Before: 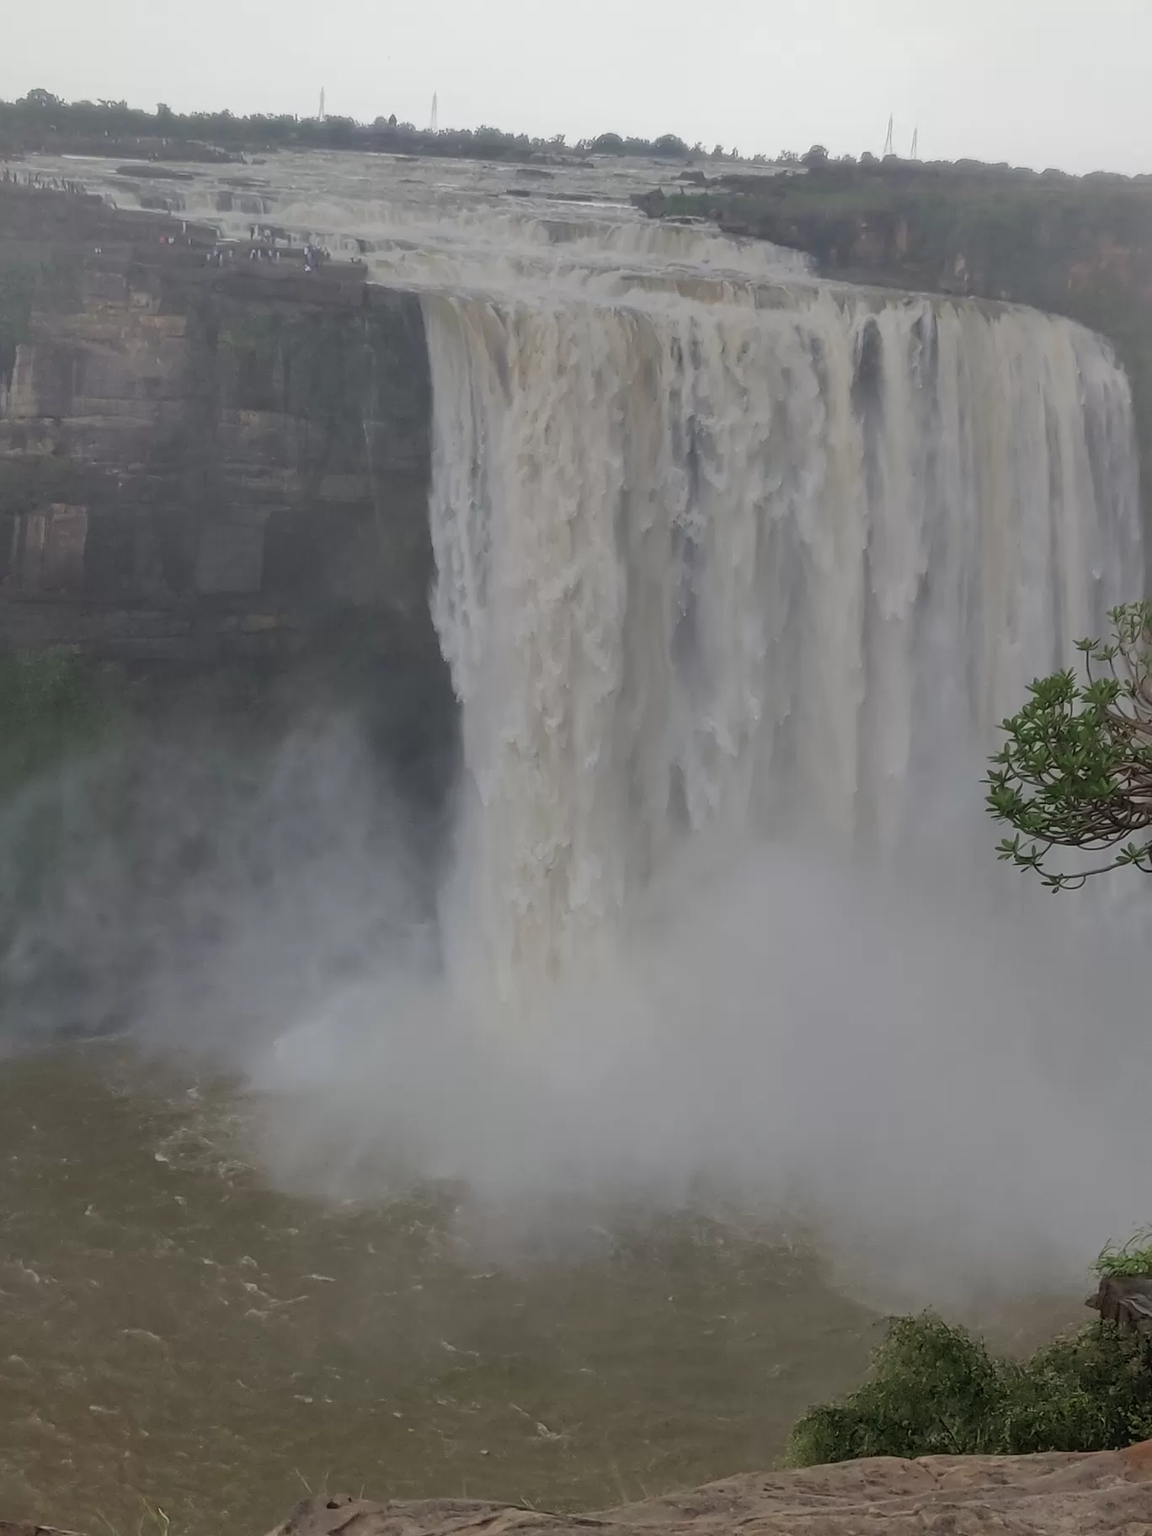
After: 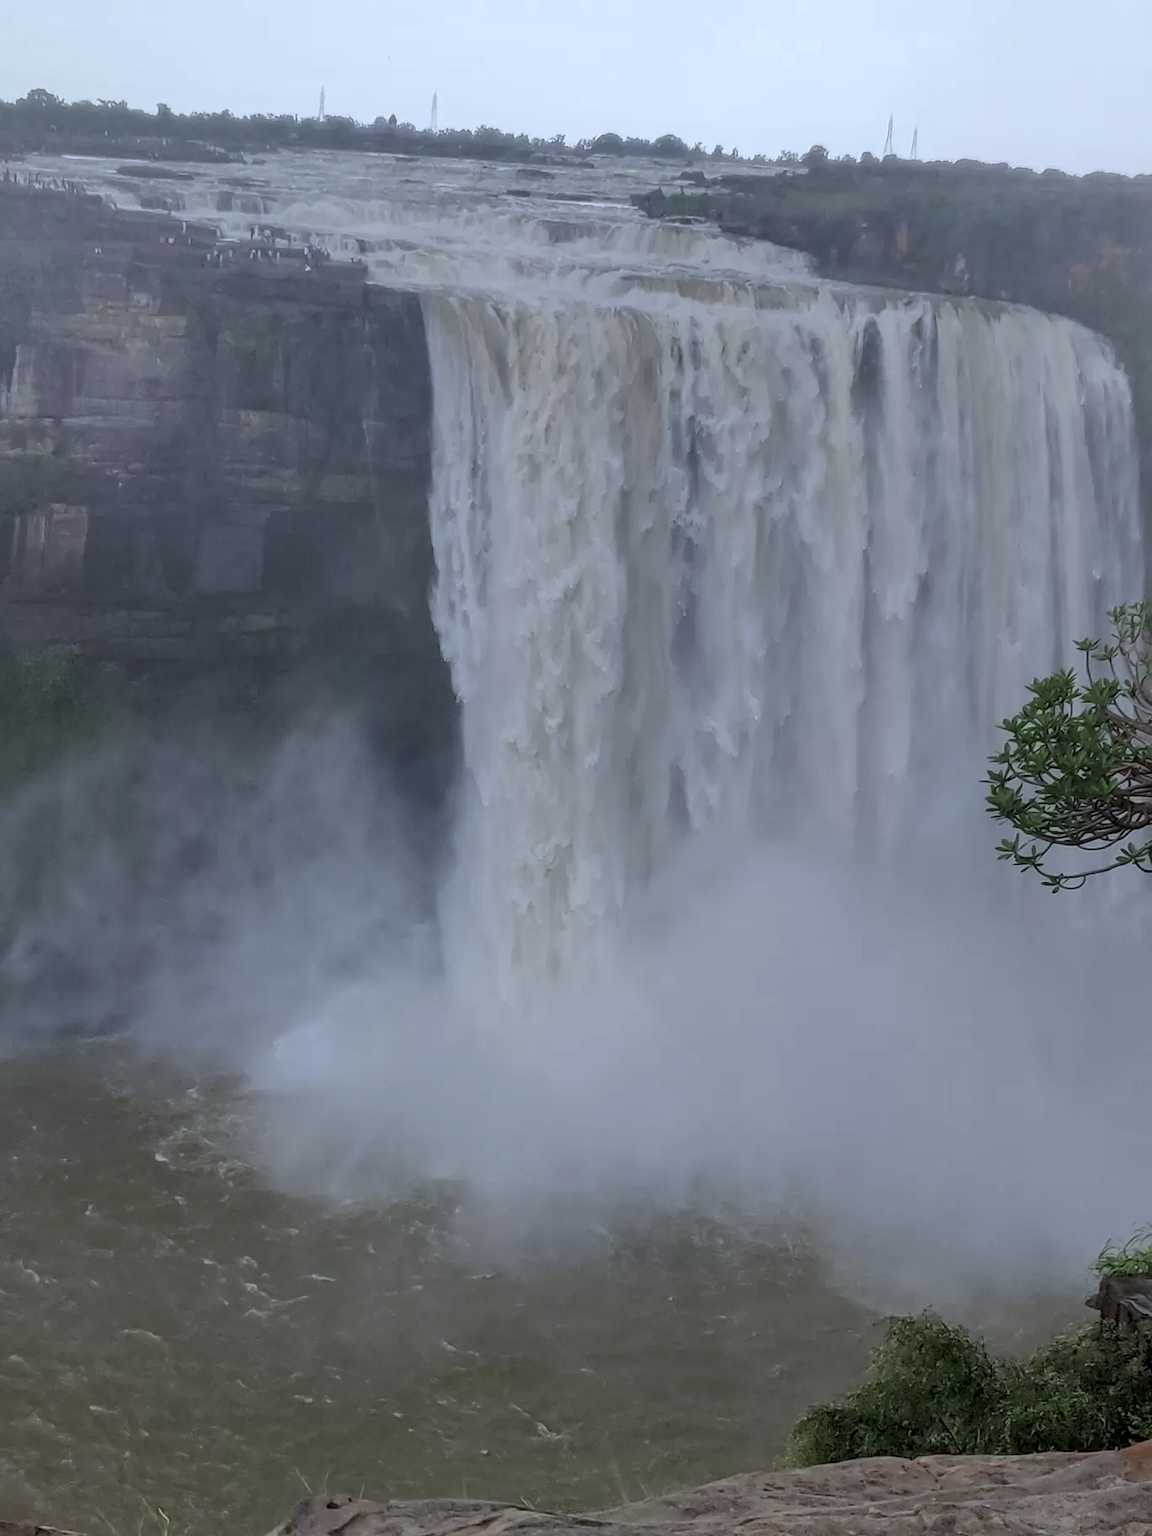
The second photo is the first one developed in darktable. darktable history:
local contrast: on, module defaults
white balance: red 0.931, blue 1.11
